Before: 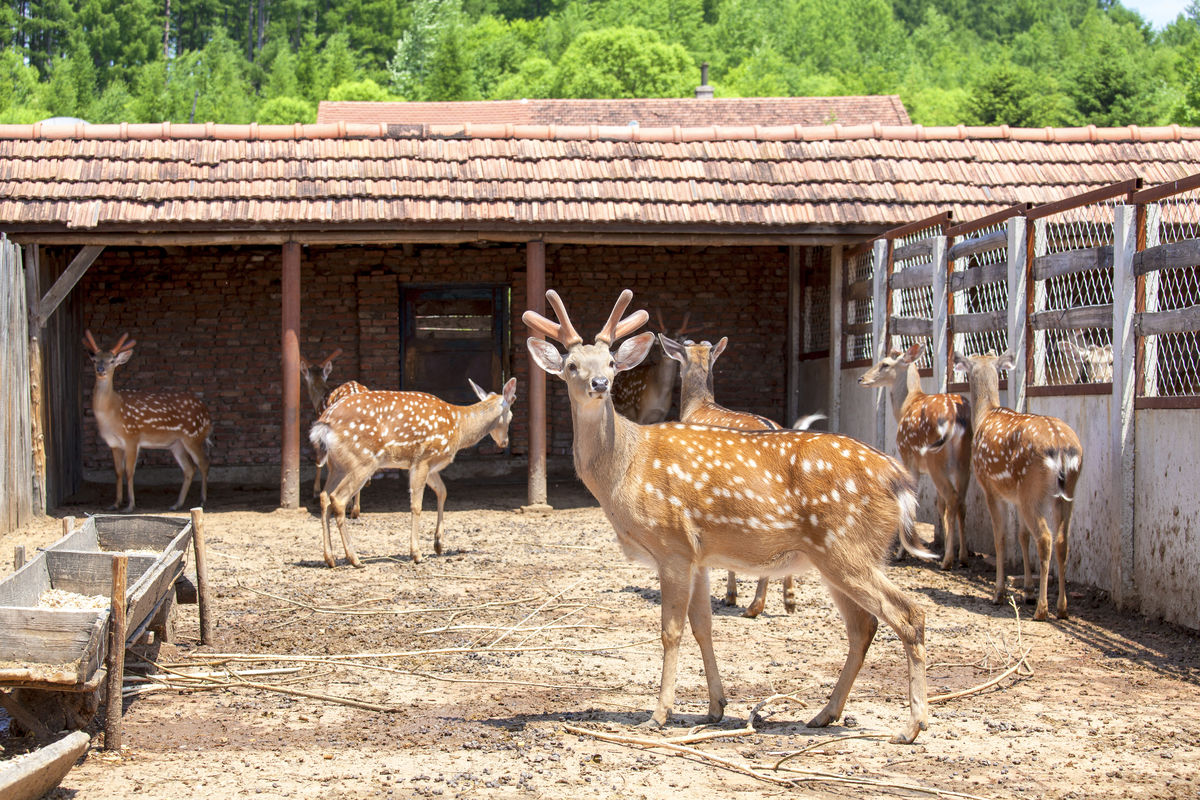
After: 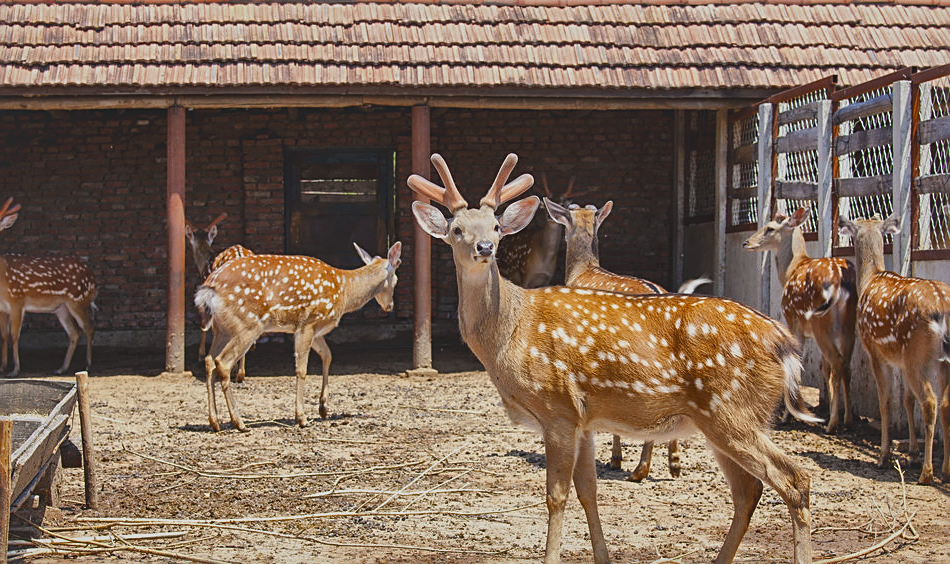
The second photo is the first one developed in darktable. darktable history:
sharpen: on, module defaults
crop: left 9.626%, top 17.067%, right 11.145%, bottom 12.363%
color balance rgb: shadows lift › chroma 1.014%, shadows lift › hue 242.75°, power › hue 328.53°, perceptual saturation grading › global saturation 20%, perceptual saturation grading › highlights -24.991%, perceptual saturation grading › shadows 49.333%, global vibrance 20%
tone equalizer: mask exposure compensation -0.501 EV
shadows and highlights: radius 121.58, shadows 21.41, white point adjustment -9.61, highlights -15.76, soften with gaussian
local contrast: mode bilateral grid, contrast 19, coarseness 51, detail 171%, midtone range 0.2
exposure: black level correction -0.037, exposure -0.495 EV, compensate highlight preservation false
levels: mode automatic
